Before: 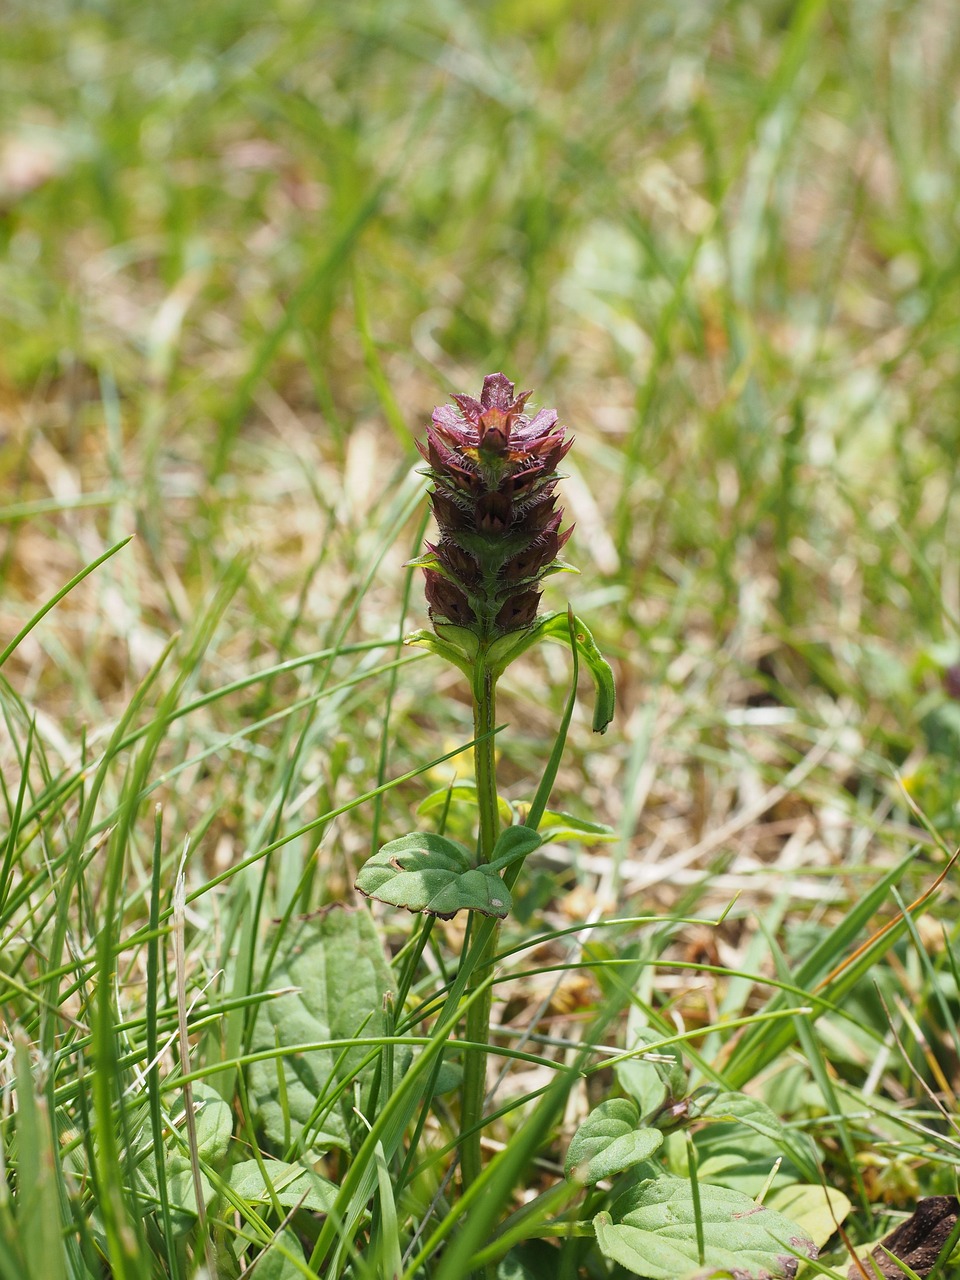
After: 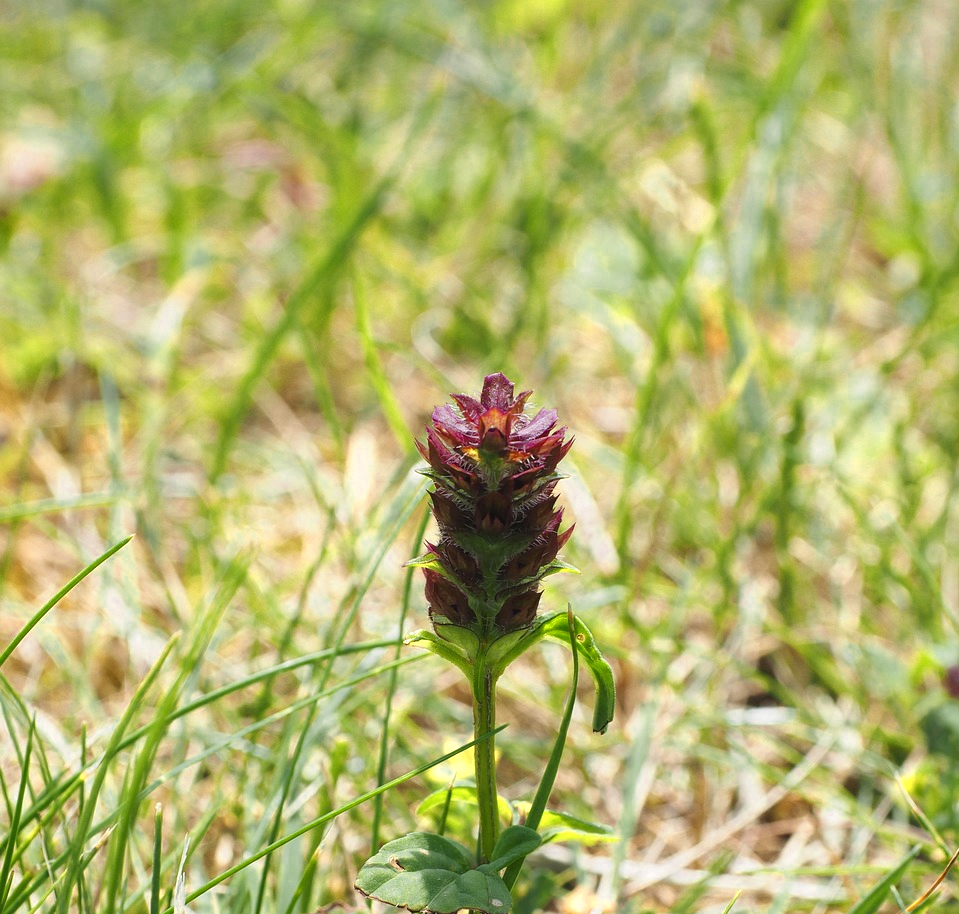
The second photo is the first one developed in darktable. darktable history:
color zones: curves: ch0 [(0.004, 0.305) (0.261, 0.623) (0.389, 0.399) (0.708, 0.571) (0.947, 0.34)]; ch1 [(0.025, 0.645) (0.229, 0.584) (0.326, 0.551) (0.484, 0.262) (0.757, 0.643)]
crop: bottom 28.576%
exposure: black level correction -0.003, exposure 0.04 EV, compensate highlight preservation false
